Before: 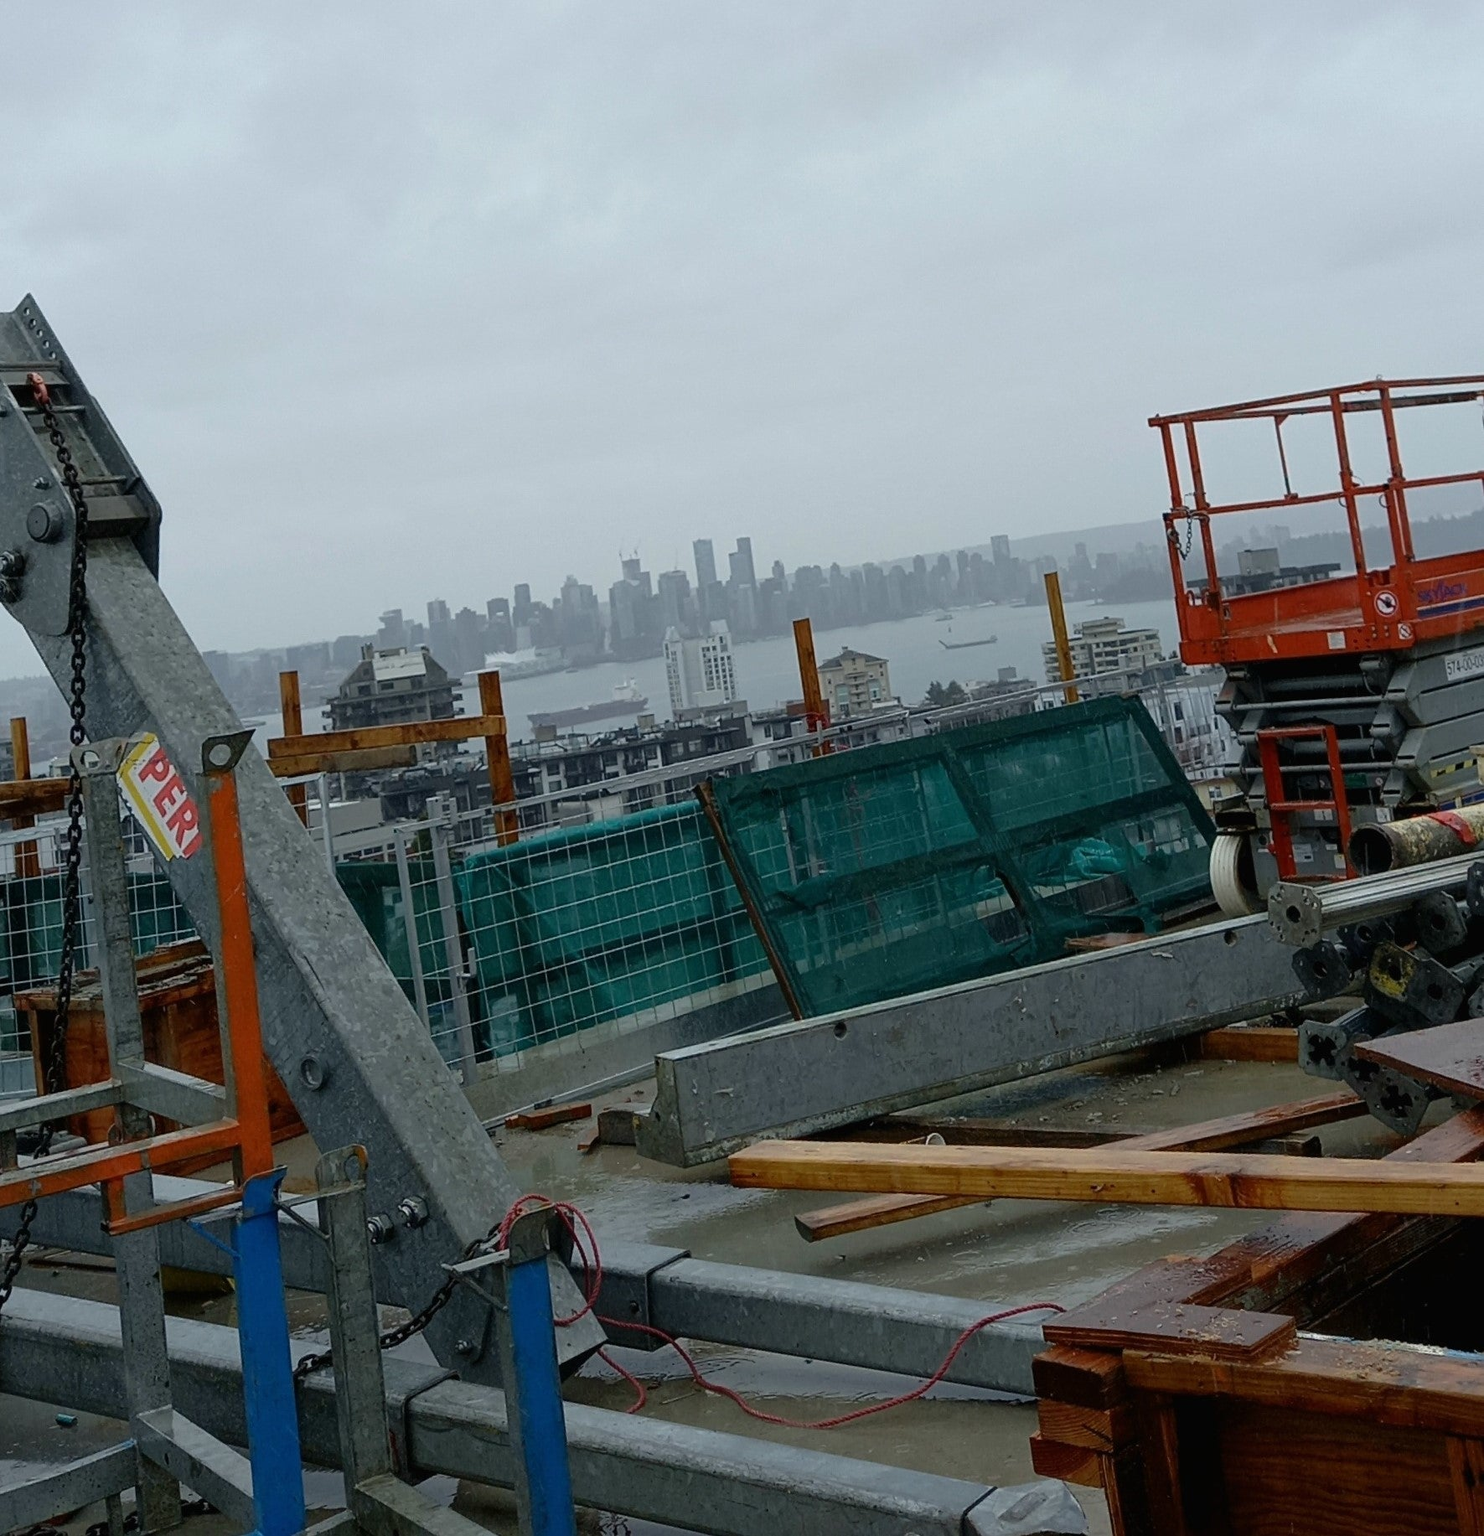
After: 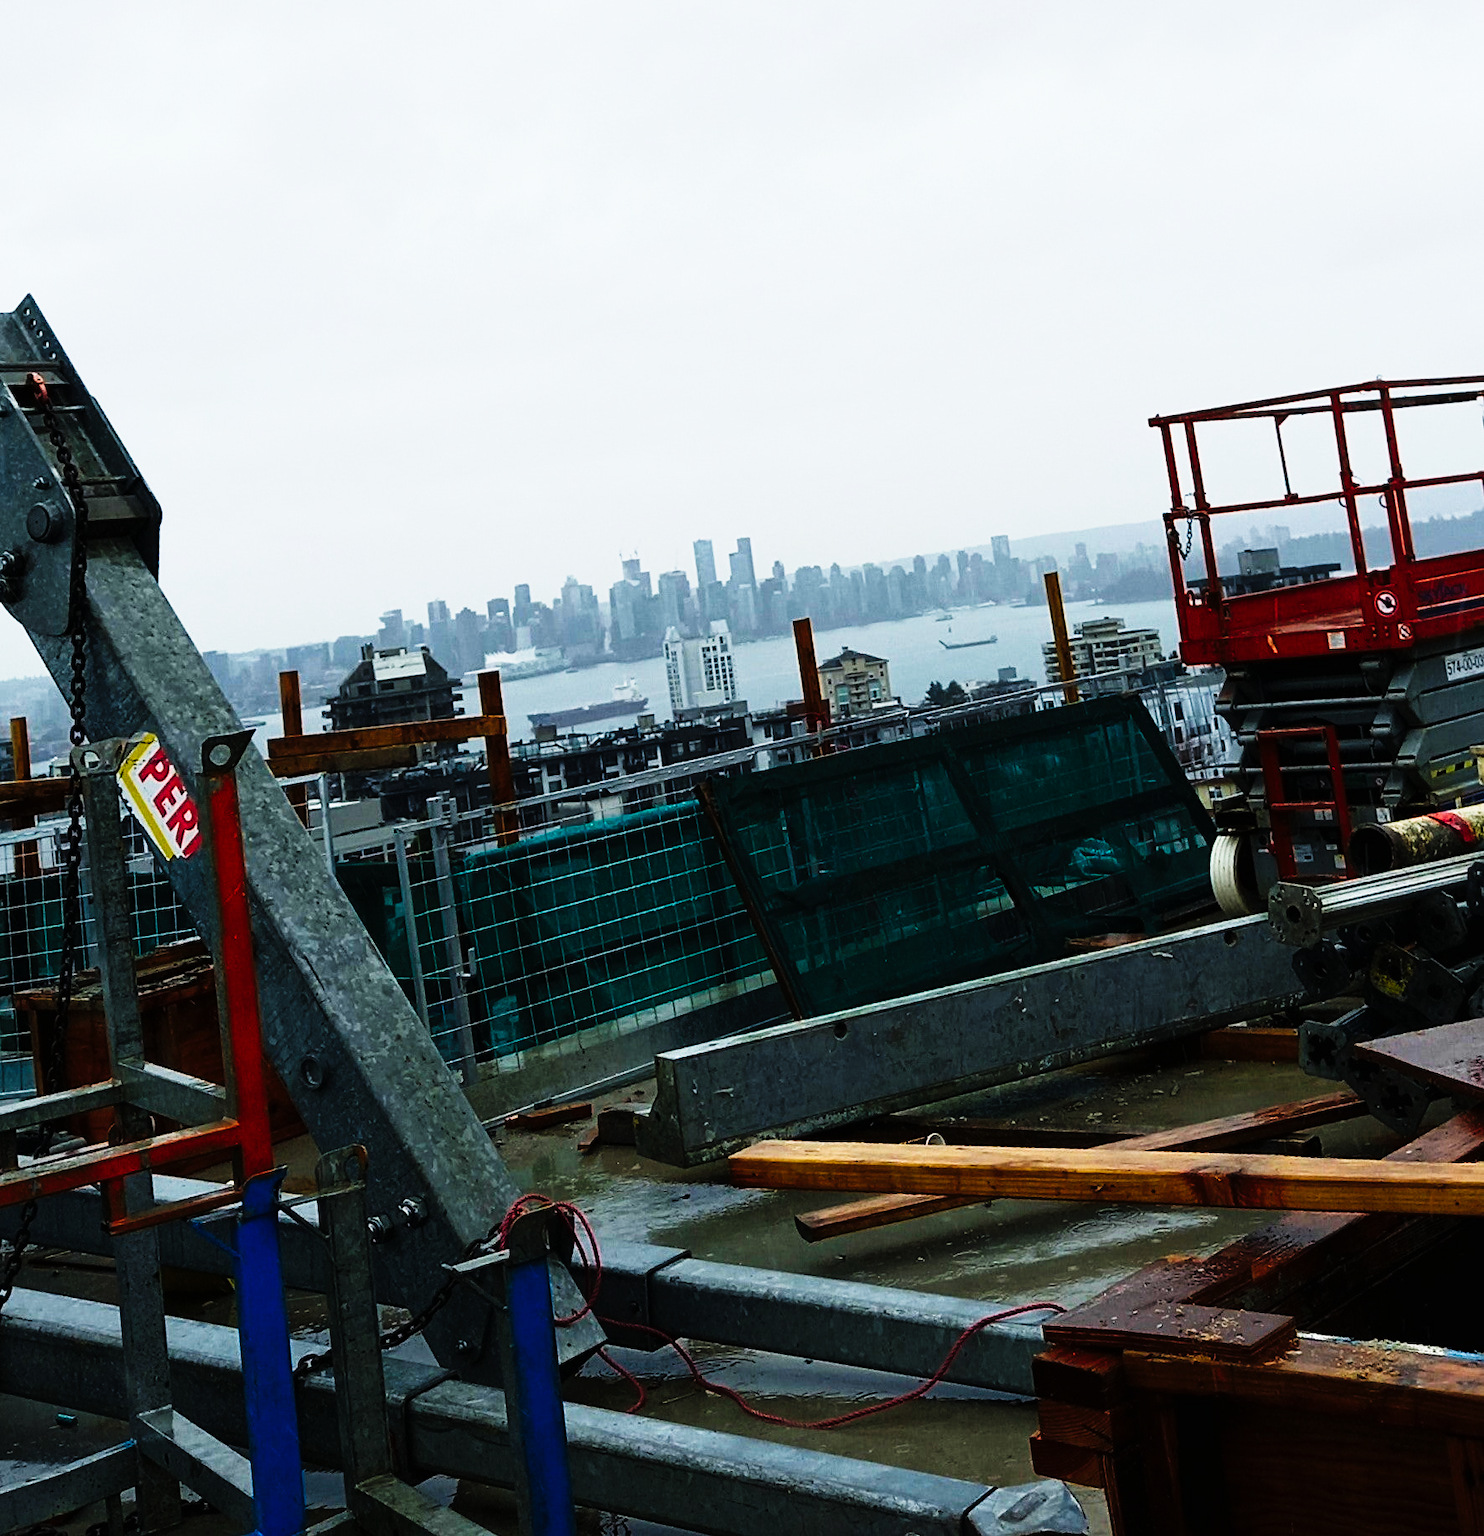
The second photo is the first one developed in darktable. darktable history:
tone curve: curves: ch0 [(0, 0) (0.003, 0.001) (0.011, 0.005) (0.025, 0.009) (0.044, 0.014) (0.069, 0.018) (0.1, 0.025) (0.136, 0.029) (0.177, 0.042) (0.224, 0.064) (0.277, 0.107) (0.335, 0.182) (0.399, 0.3) (0.468, 0.462) (0.543, 0.639) (0.623, 0.802) (0.709, 0.916) (0.801, 0.963) (0.898, 0.988) (1, 1)], preserve colors none
